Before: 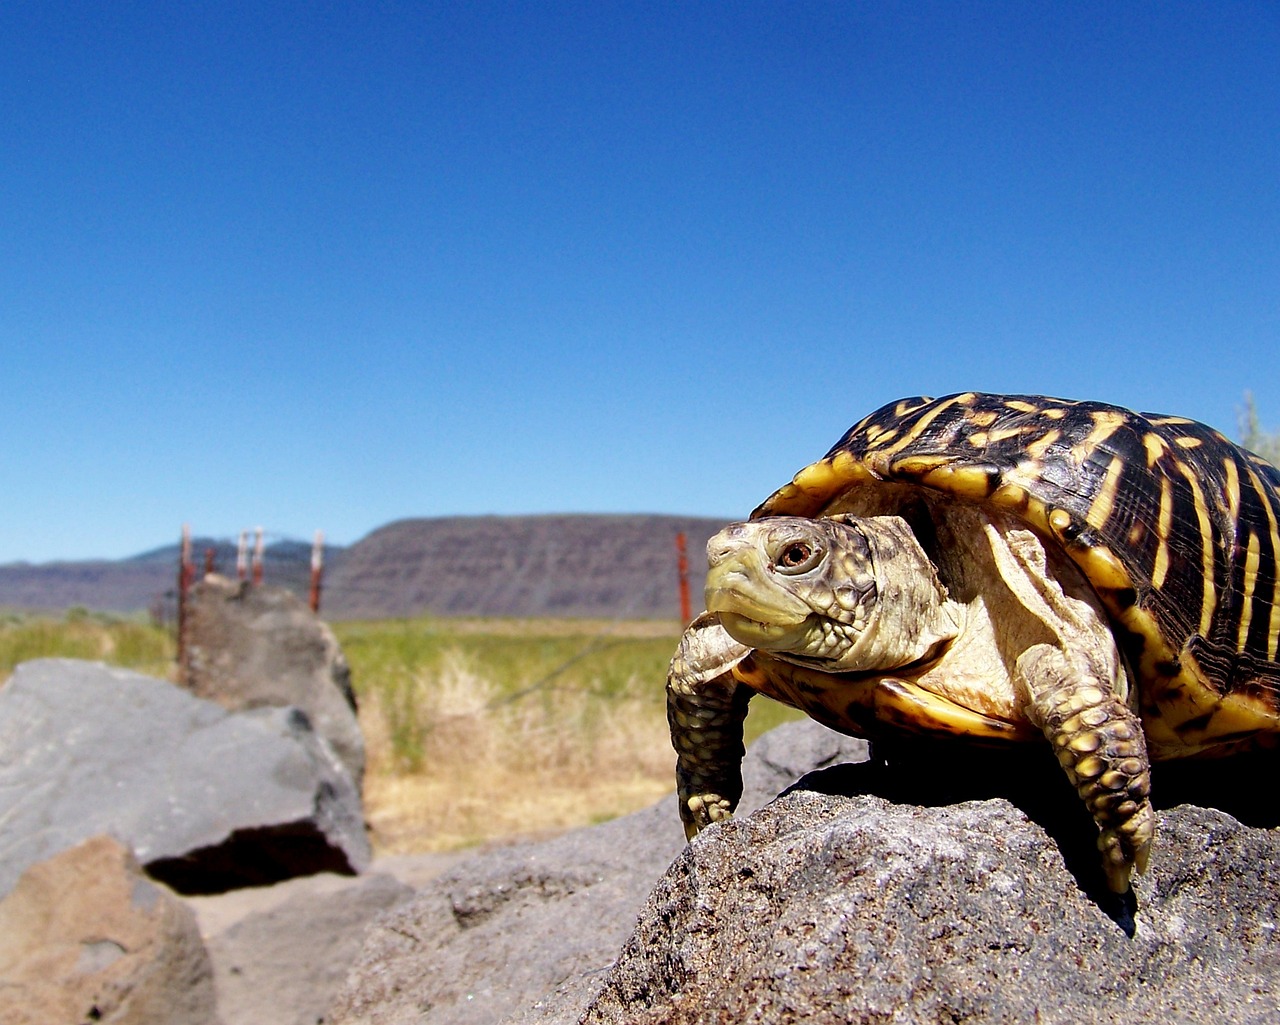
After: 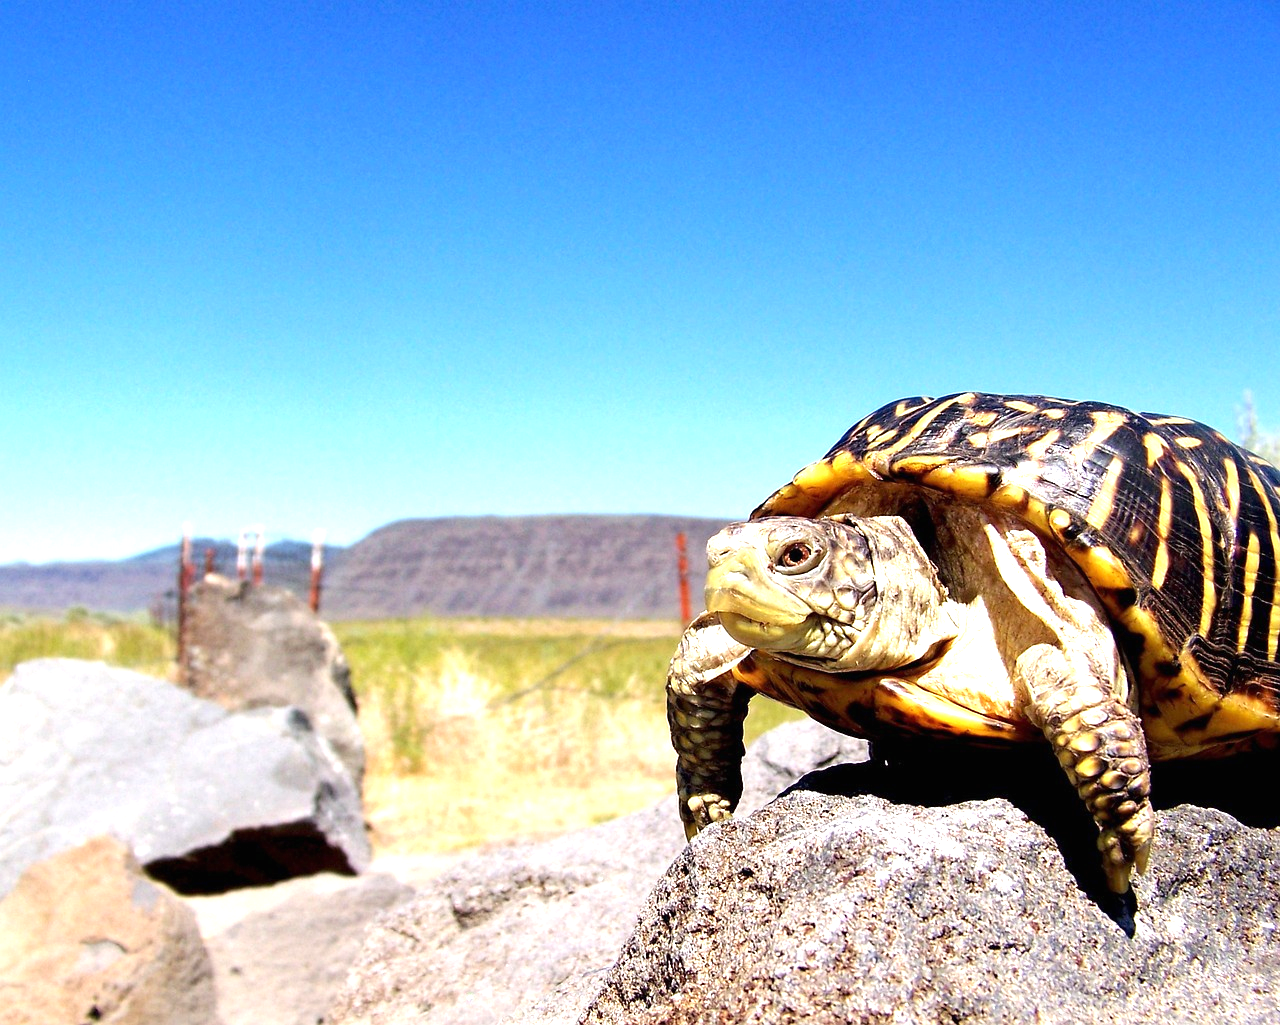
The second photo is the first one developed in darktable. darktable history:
exposure: black level correction 0, exposure 1.107 EV, compensate exposure bias true, compensate highlight preservation false
